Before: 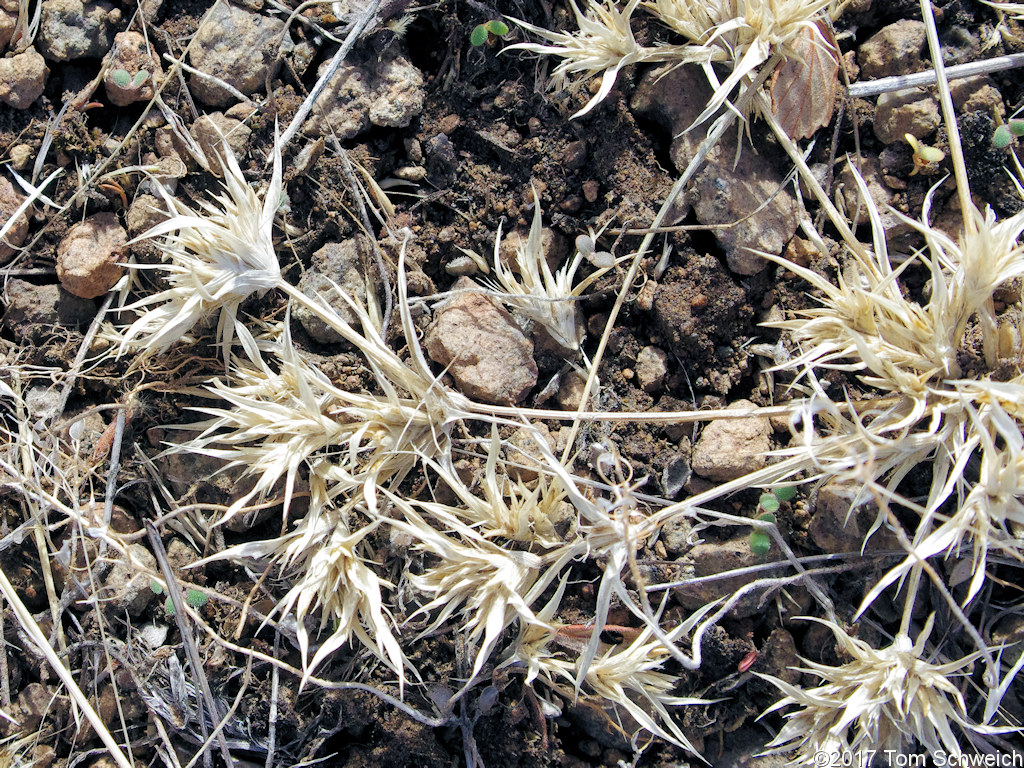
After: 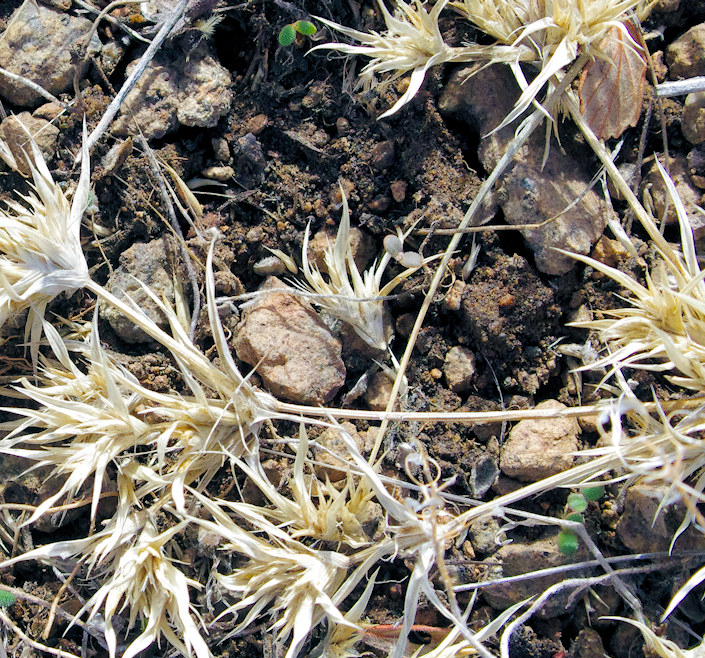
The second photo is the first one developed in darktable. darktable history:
color balance rgb: shadows lift › chroma 2.038%, shadows lift › hue 222.6°, perceptual saturation grading › global saturation 29.517%
crop: left 18.792%, right 12.344%, bottom 14.294%
